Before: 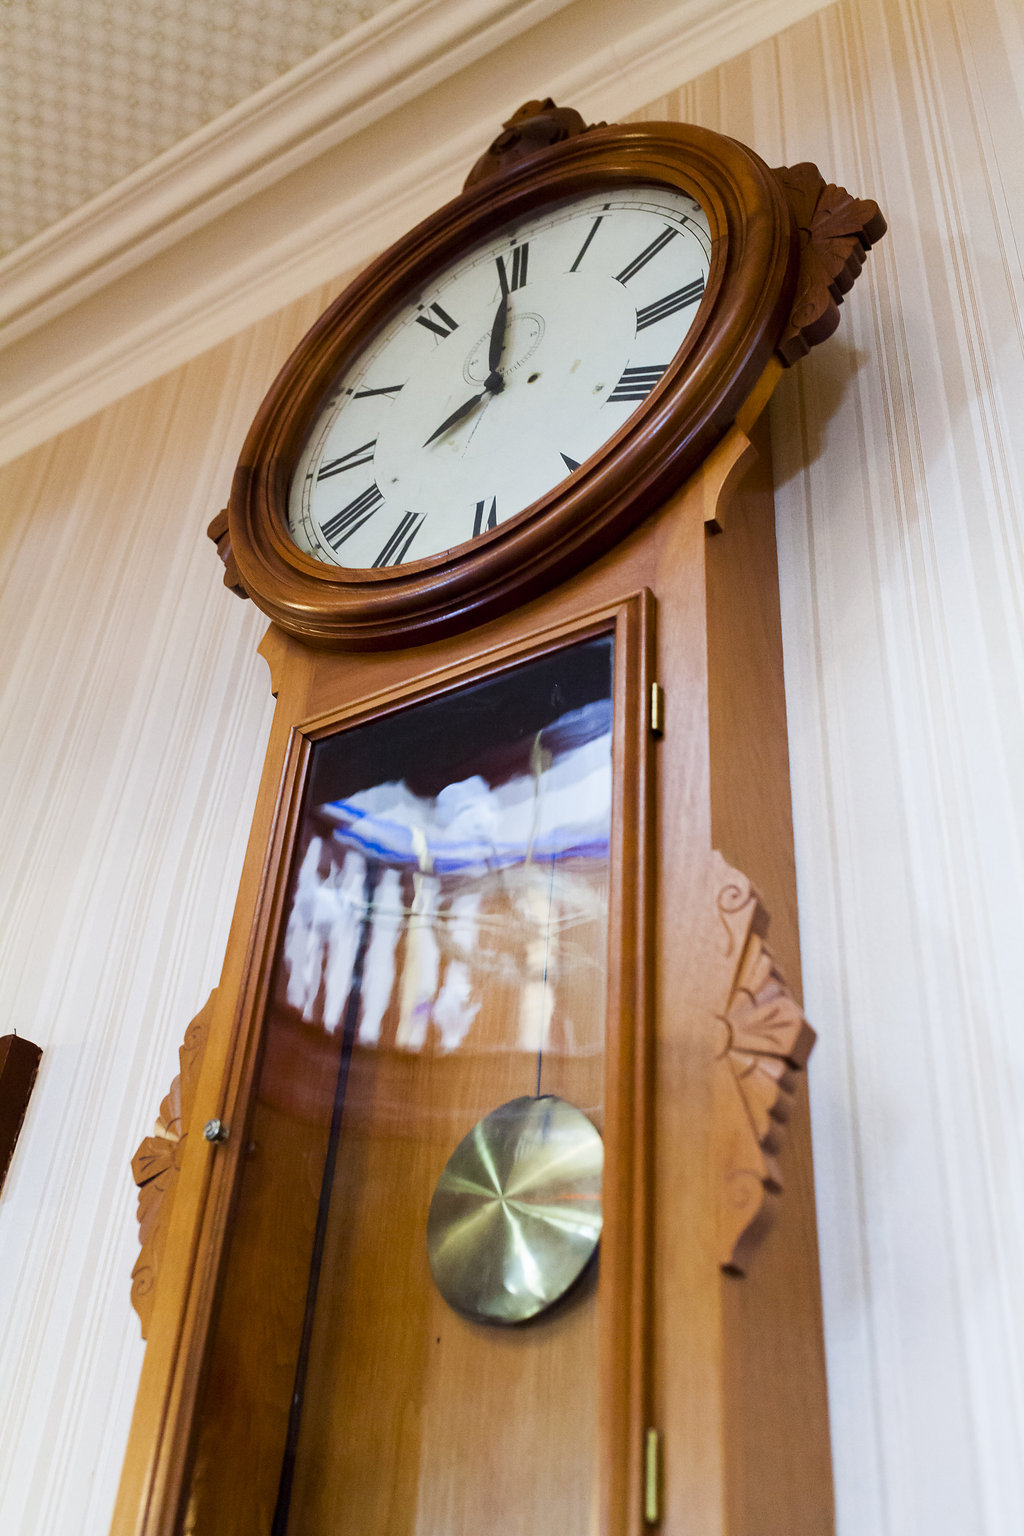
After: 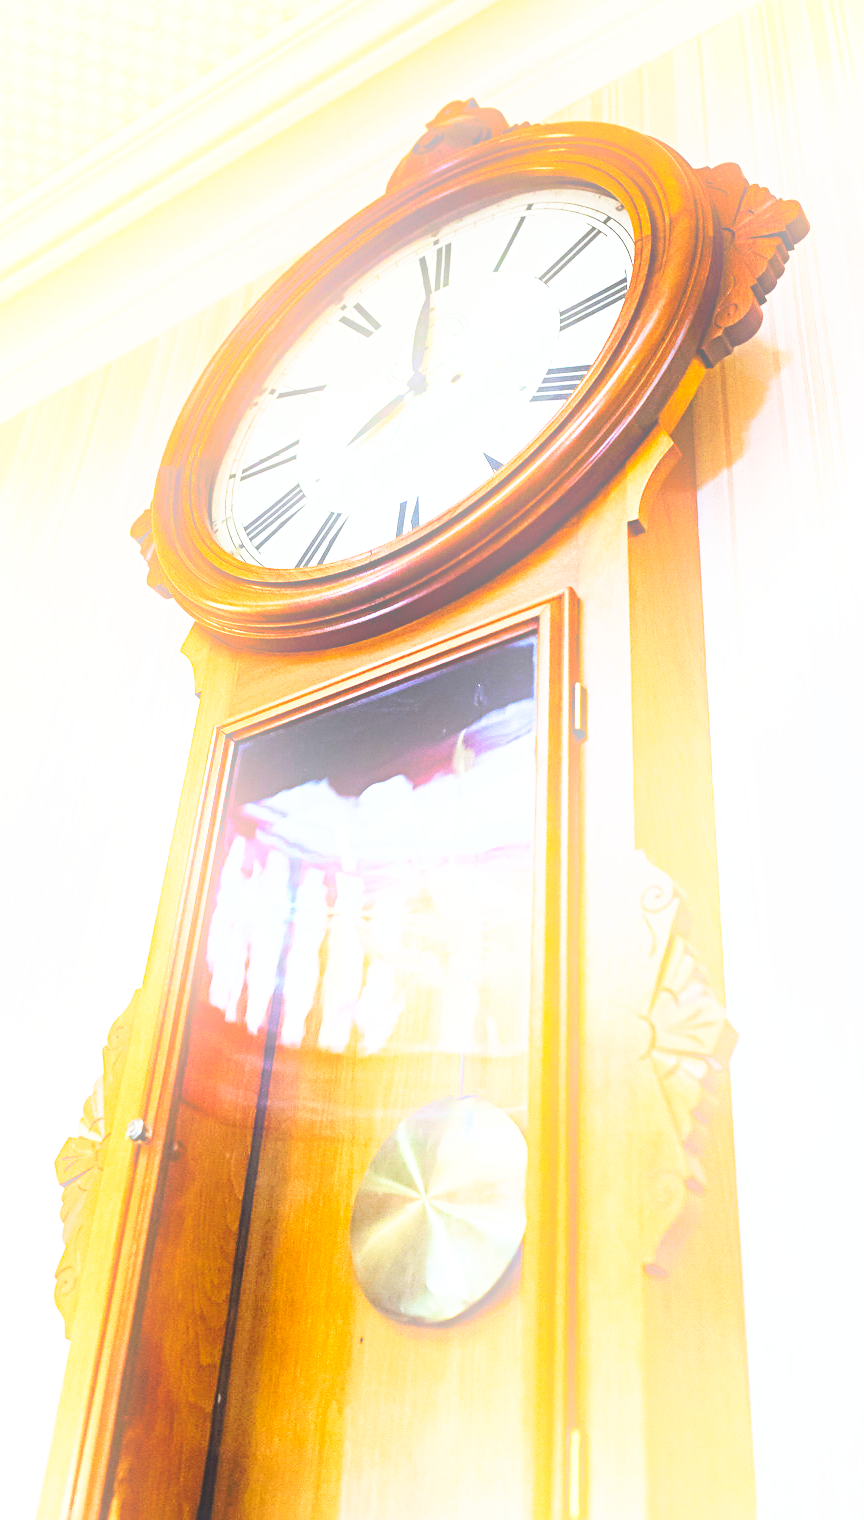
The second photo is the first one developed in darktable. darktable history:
exposure: black level correction 0, exposure 0.7 EV, compensate exposure bias true, compensate highlight preservation false
bloom: on, module defaults
tone curve: curves: ch0 [(0, 0) (0.003, 0.003) (0.011, 0.013) (0.025, 0.028) (0.044, 0.05) (0.069, 0.079) (0.1, 0.113) (0.136, 0.154) (0.177, 0.201) (0.224, 0.268) (0.277, 0.38) (0.335, 0.486) (0.399, 0.588) (0.468, 0.688) (0.543, 0.787) (0.623, 0.854) (0.709, 0.916) (0.801, 0.957) (0.898, 0.978) (1, 1)], preserve colors none
crop: left 7.598%, right 7.873%
sharpen: radius 4
